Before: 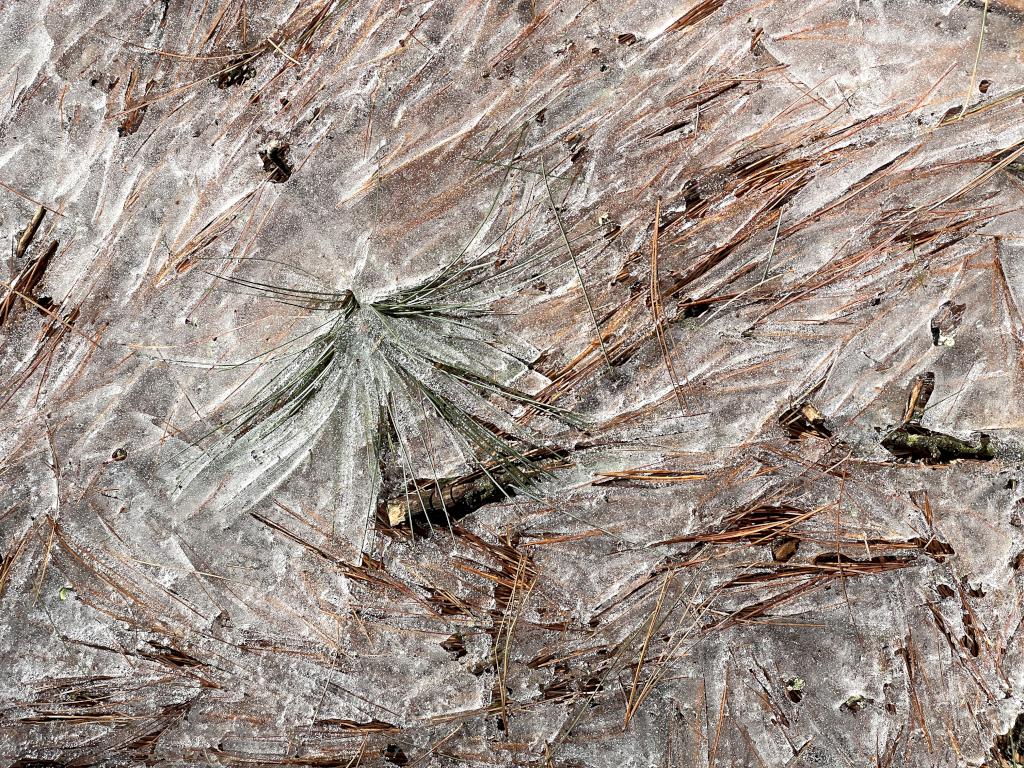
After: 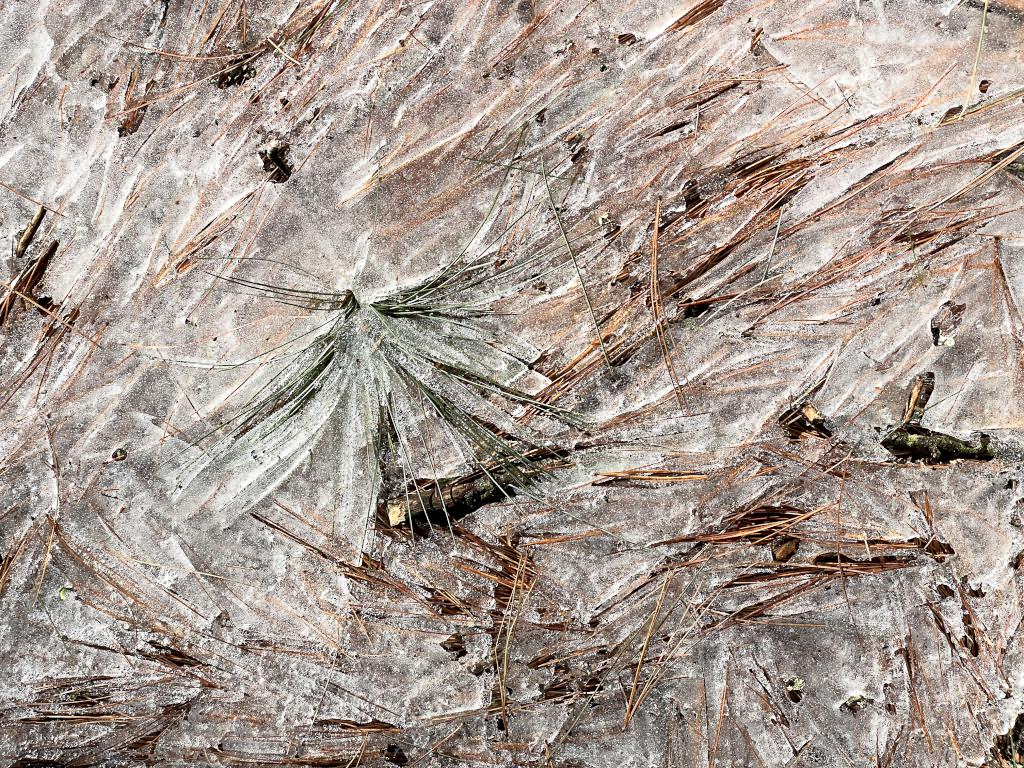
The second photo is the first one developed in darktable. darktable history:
contrast brightness saturation: contrast 0.15, brightness 0.05
white balance: emerald 1
